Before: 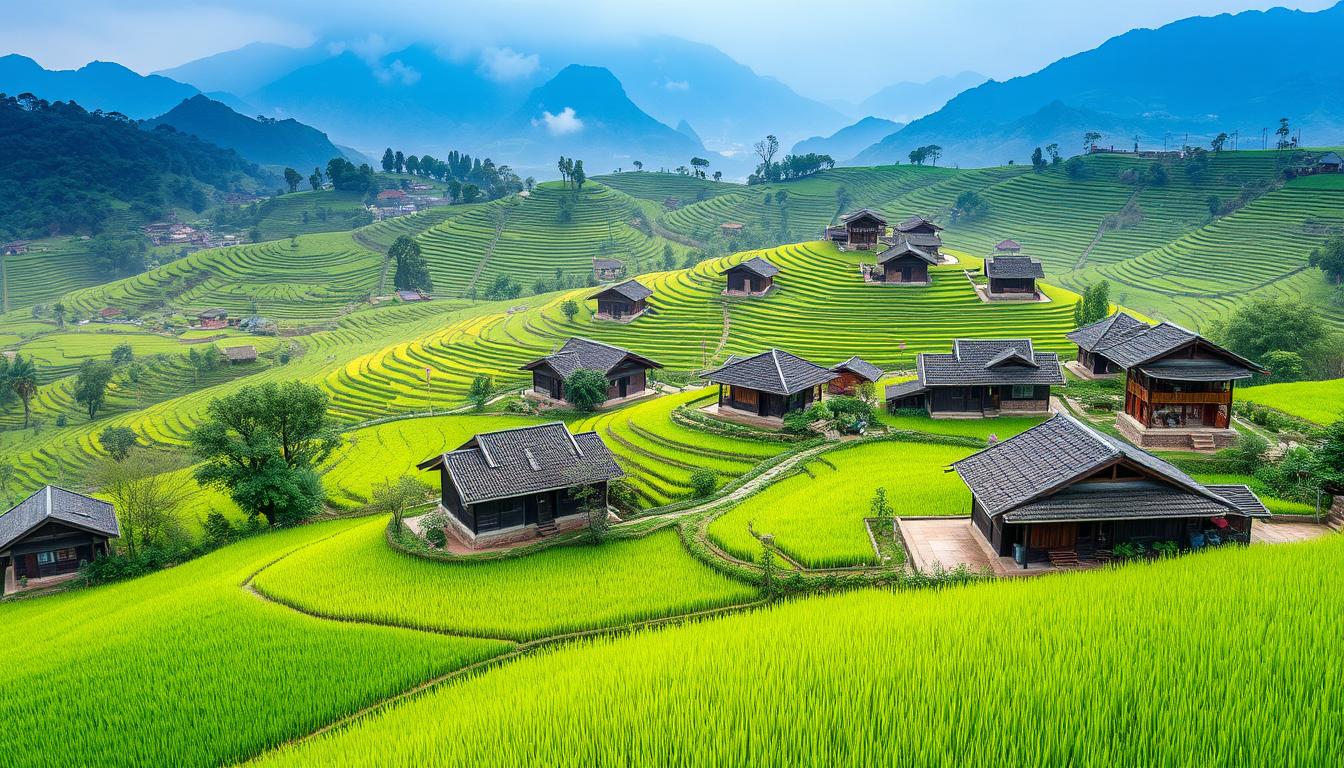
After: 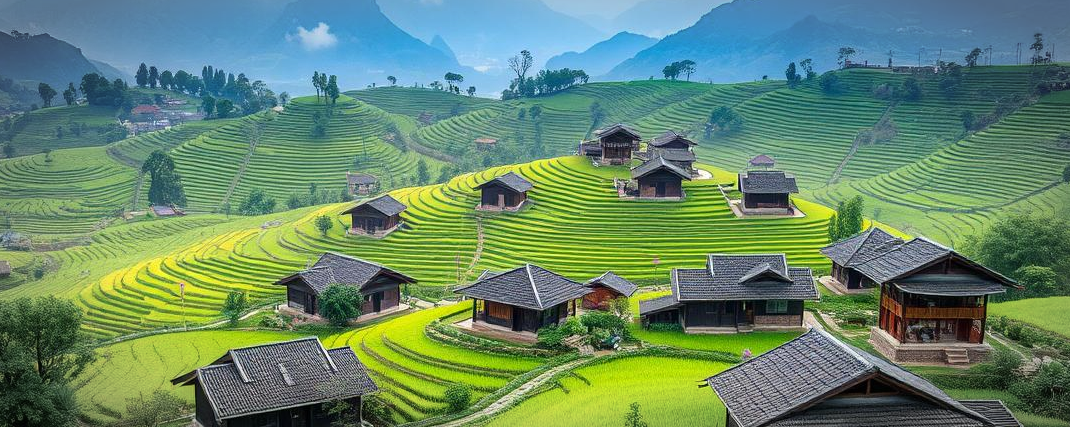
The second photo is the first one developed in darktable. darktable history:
vignetting: automatic ratio true, unbound false
crop: left 18.37%, top 11.104%, right 2.001%, bottom 33.186%
